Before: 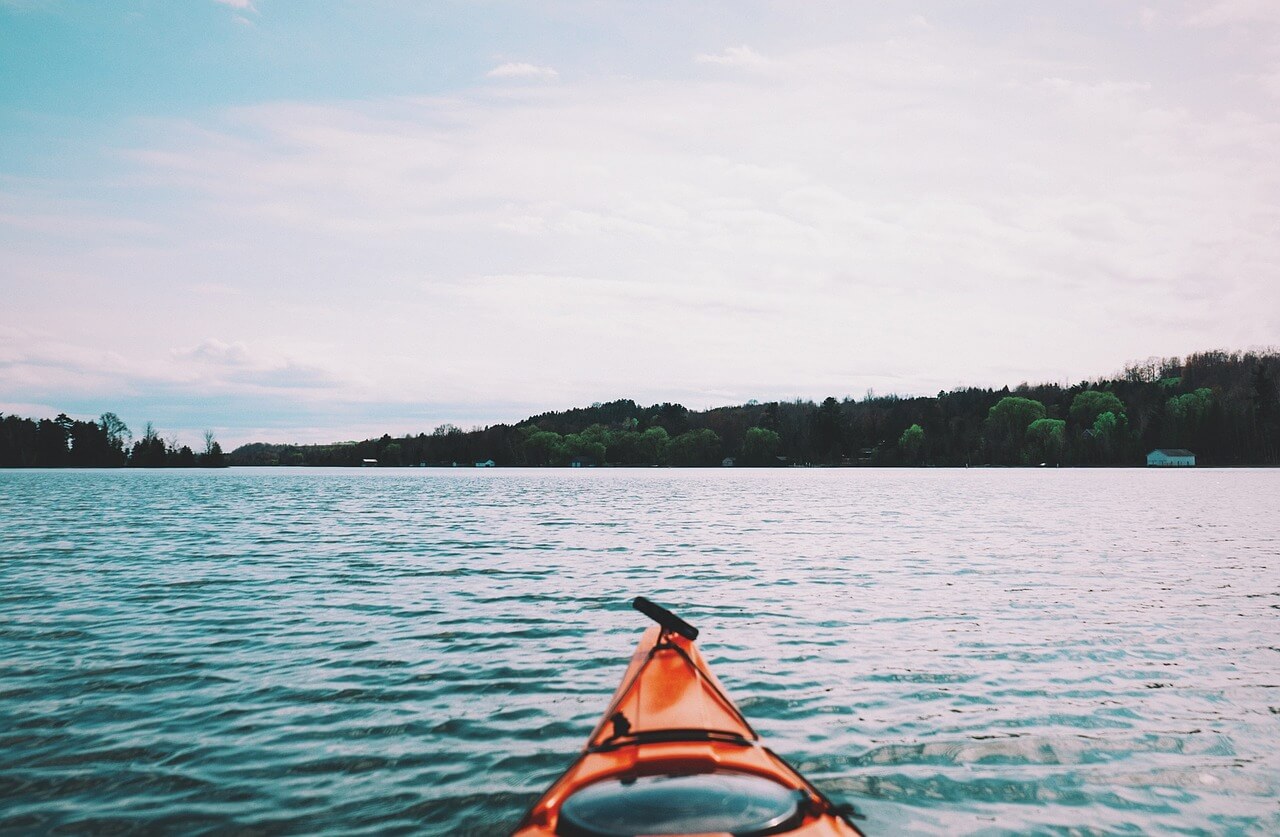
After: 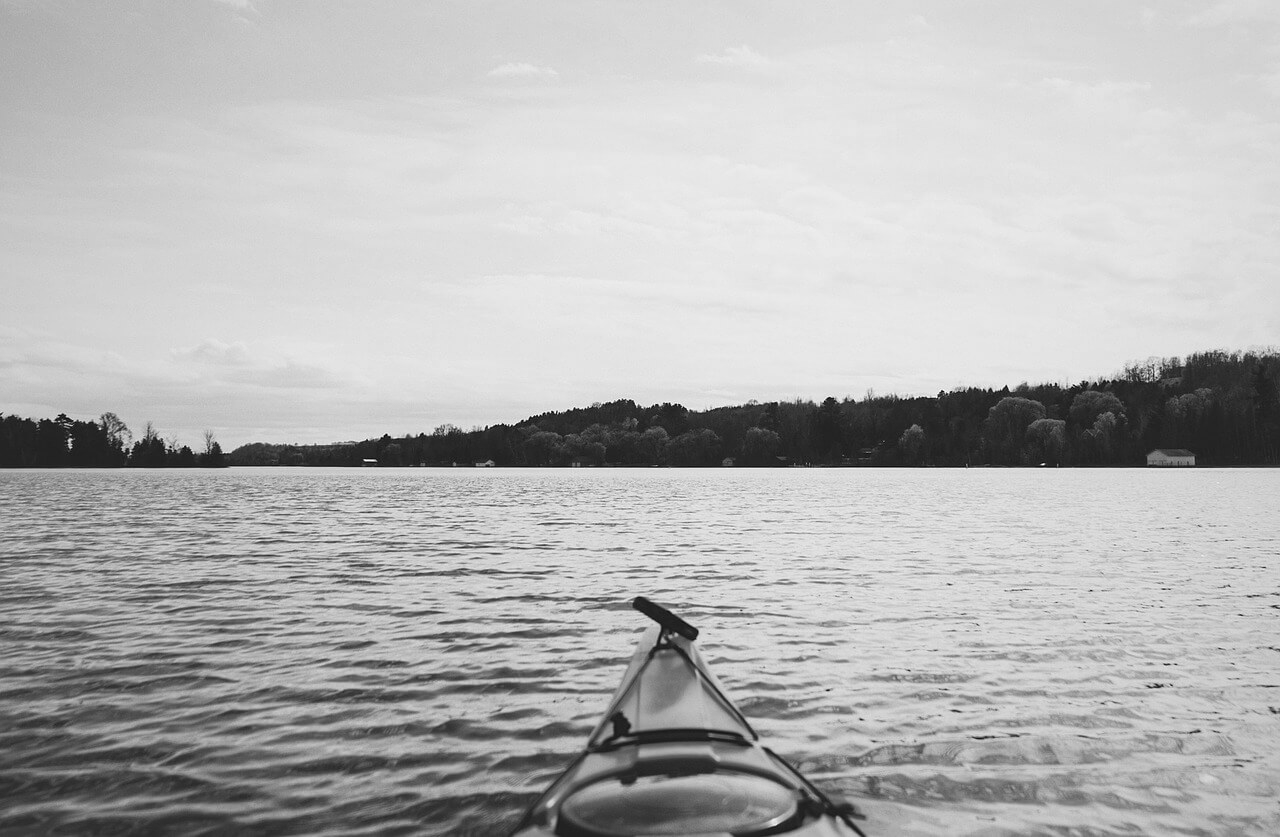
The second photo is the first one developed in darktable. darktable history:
color calibration: output gray [0.31, 0.36, 0.33, 0], illuminant Planckian (black body), adaptation linear Bradford (ICC v4), x 0.365, y 0.367, temperature 4419.93 K
